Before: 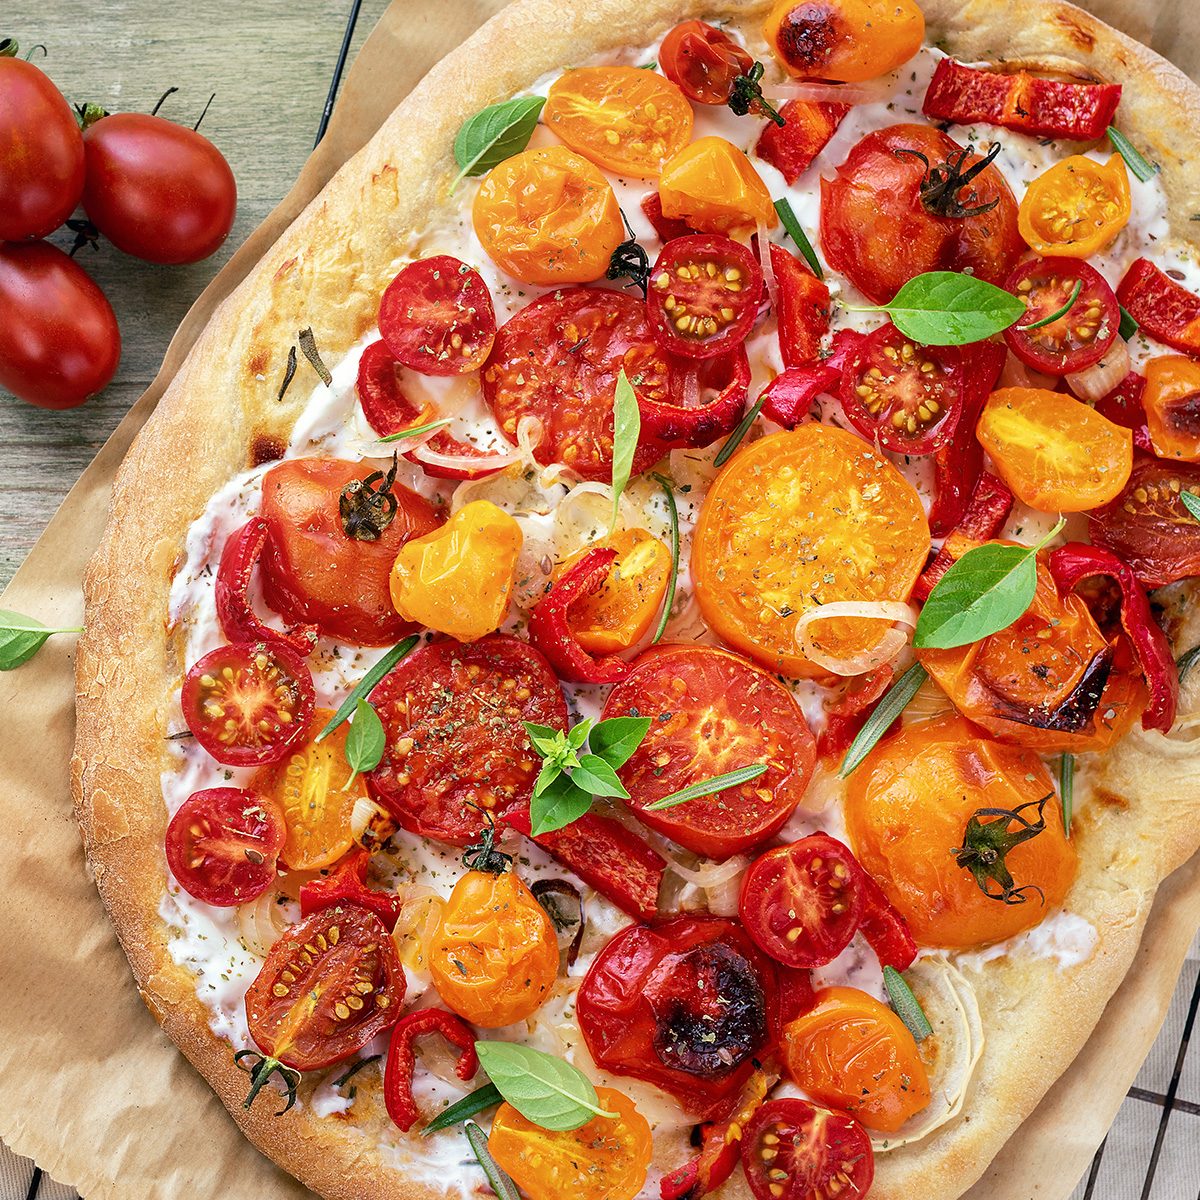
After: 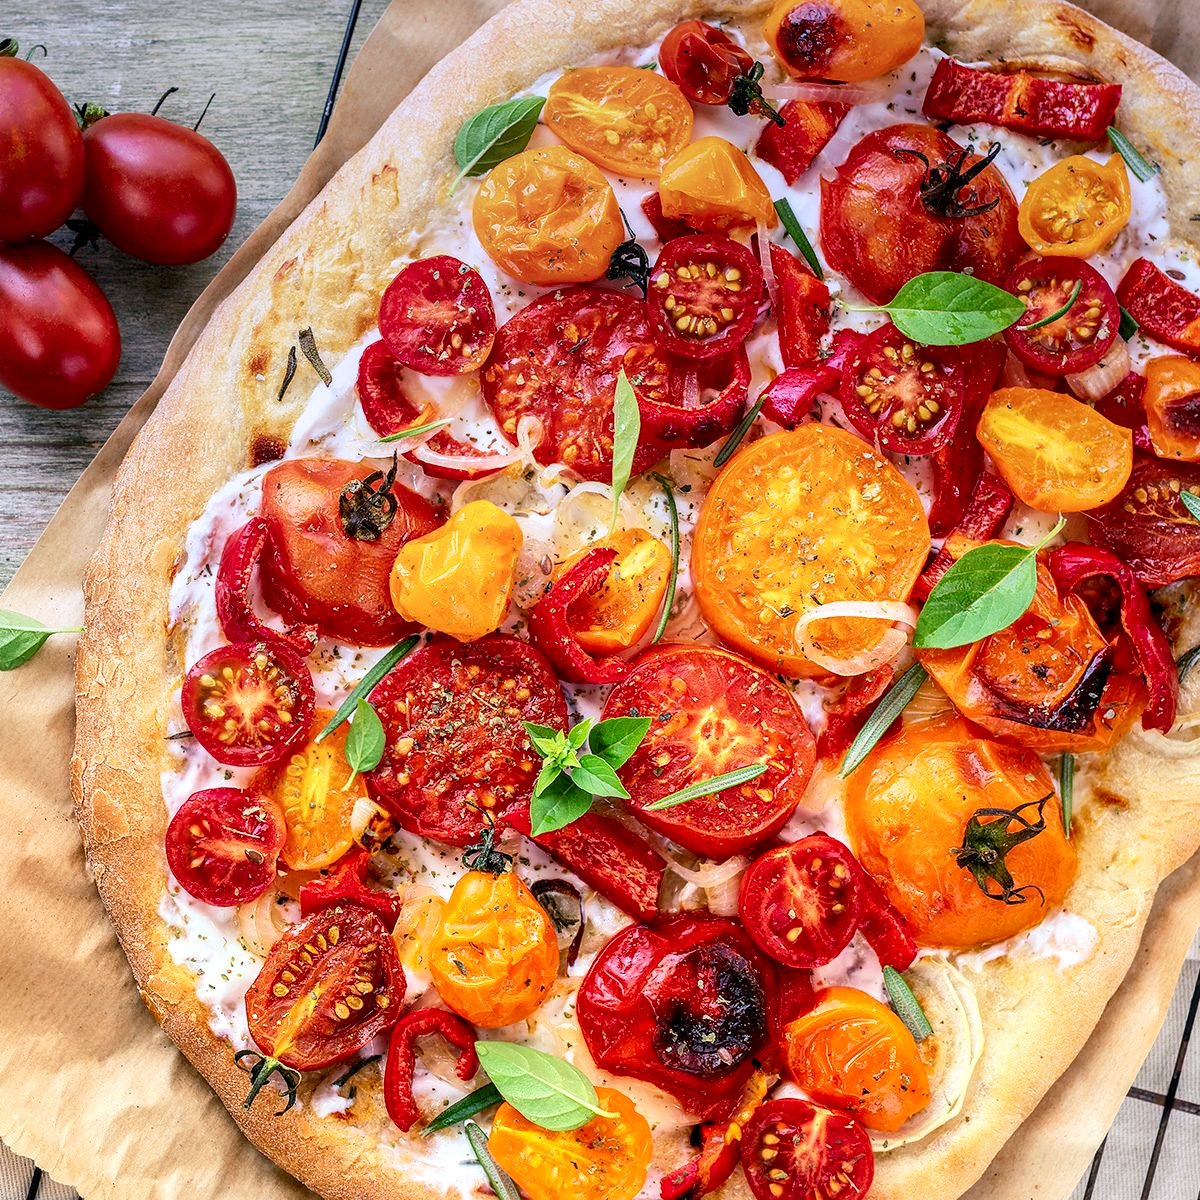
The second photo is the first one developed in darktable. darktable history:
contrast brightness saturation: contrast 0.2, brightness 0.16, saturation 0.22
graduated density: hue 238.83°, saturation 50%
local contrast: highlights 40%, shadows 60%, detail 136%, midtone range 0.514
